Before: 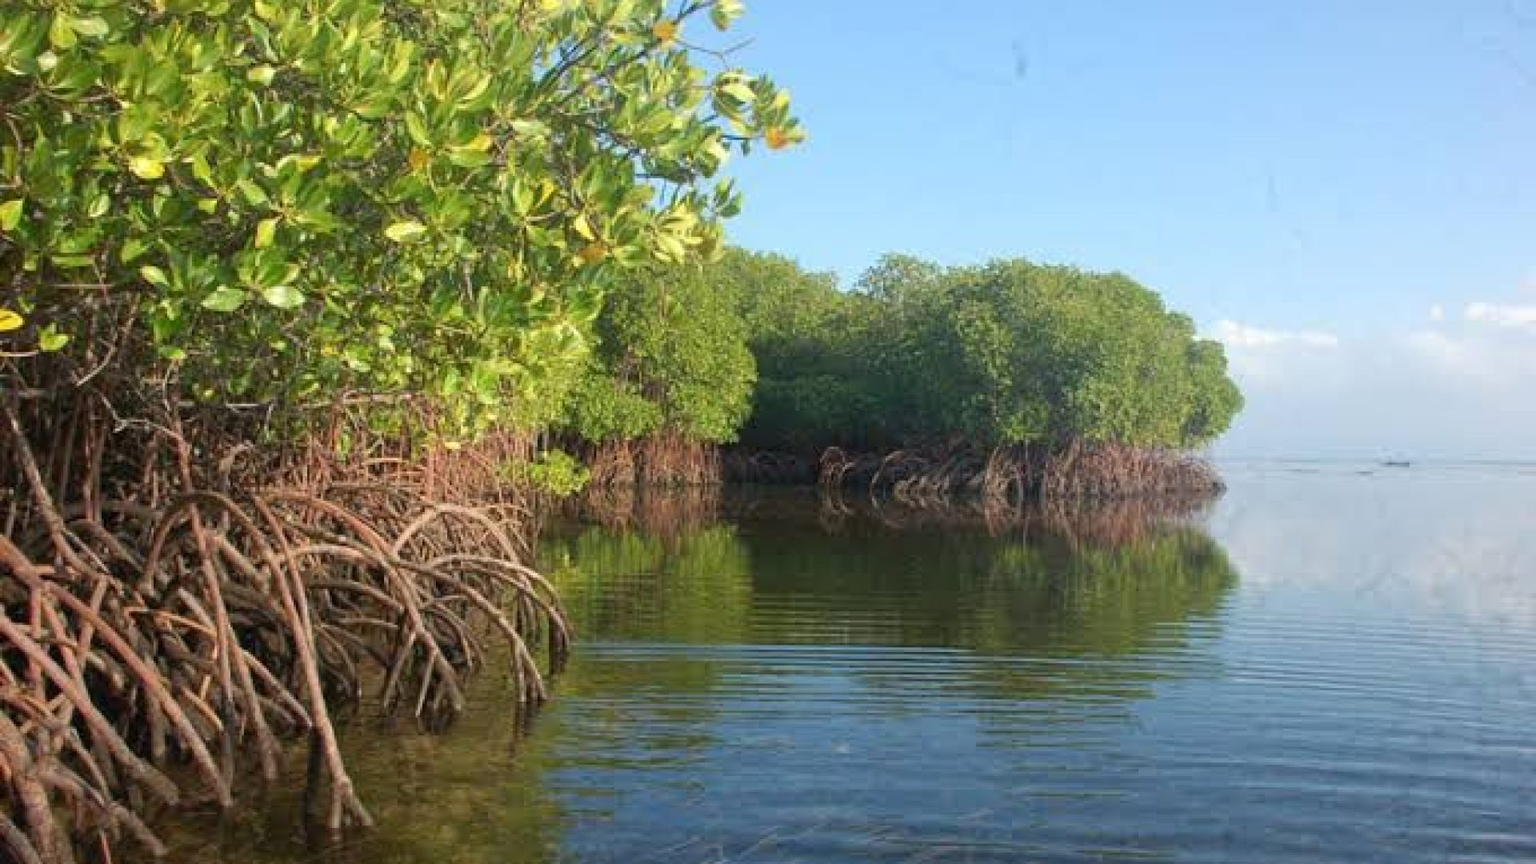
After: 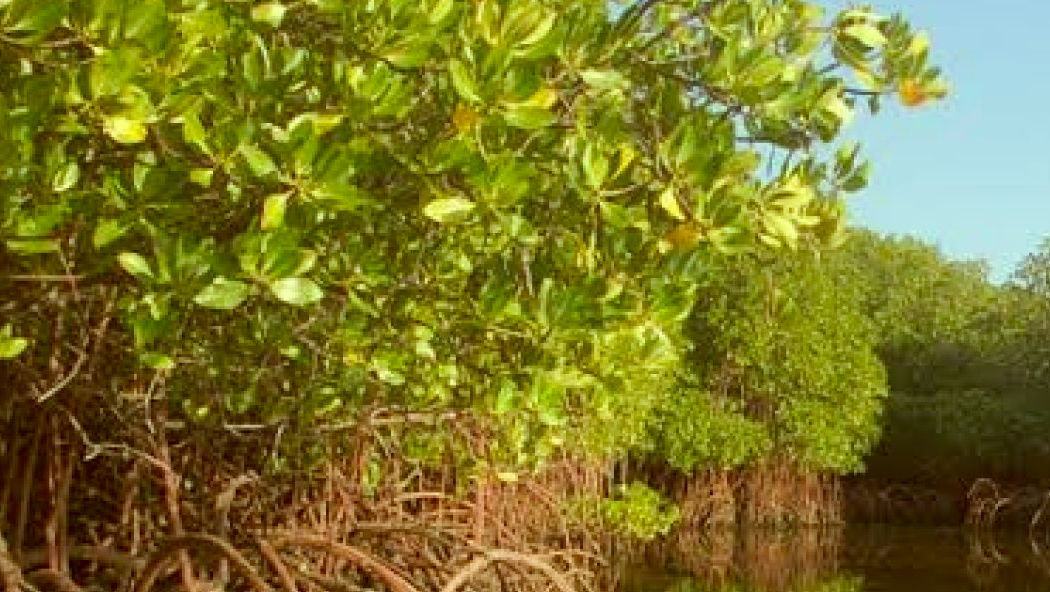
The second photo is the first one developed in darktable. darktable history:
color correction: highlights a* -5.3, highlights b* 9.8, shadows a* 9.8, shadows b* 24.26
crop and rotate: left 3.047%, top 7.509%, right 42.236%, bottom 37.598%
